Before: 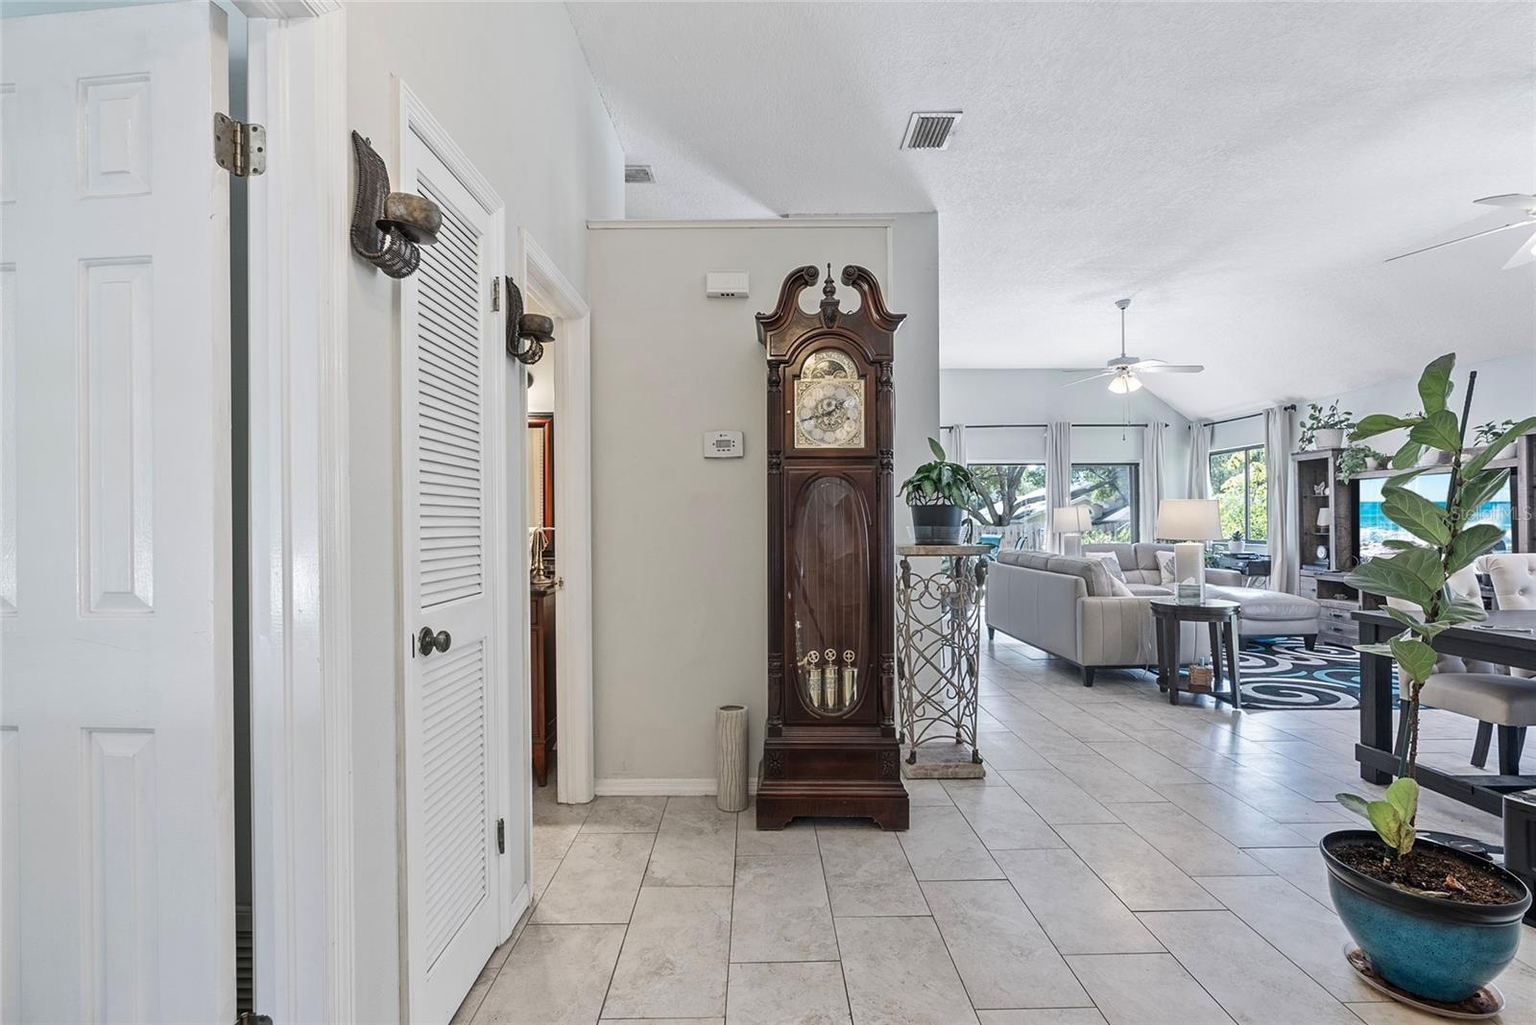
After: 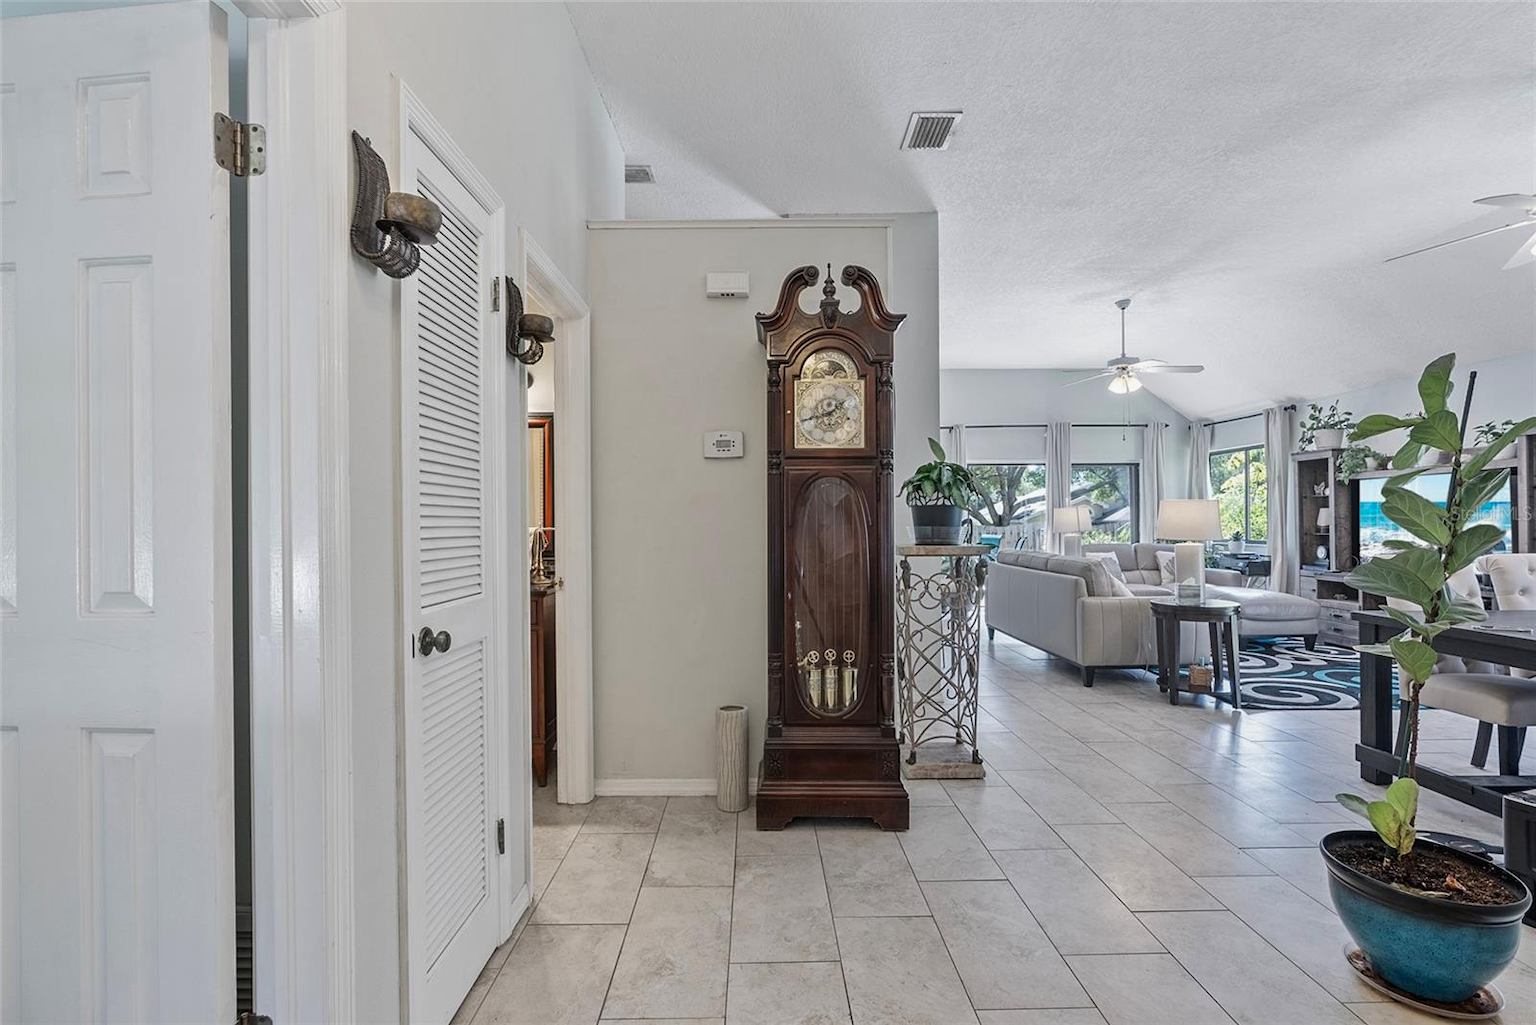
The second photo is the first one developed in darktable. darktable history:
shadows and highlights: shadows -20.12, white point adjustment -2.04, highlights -35.16
